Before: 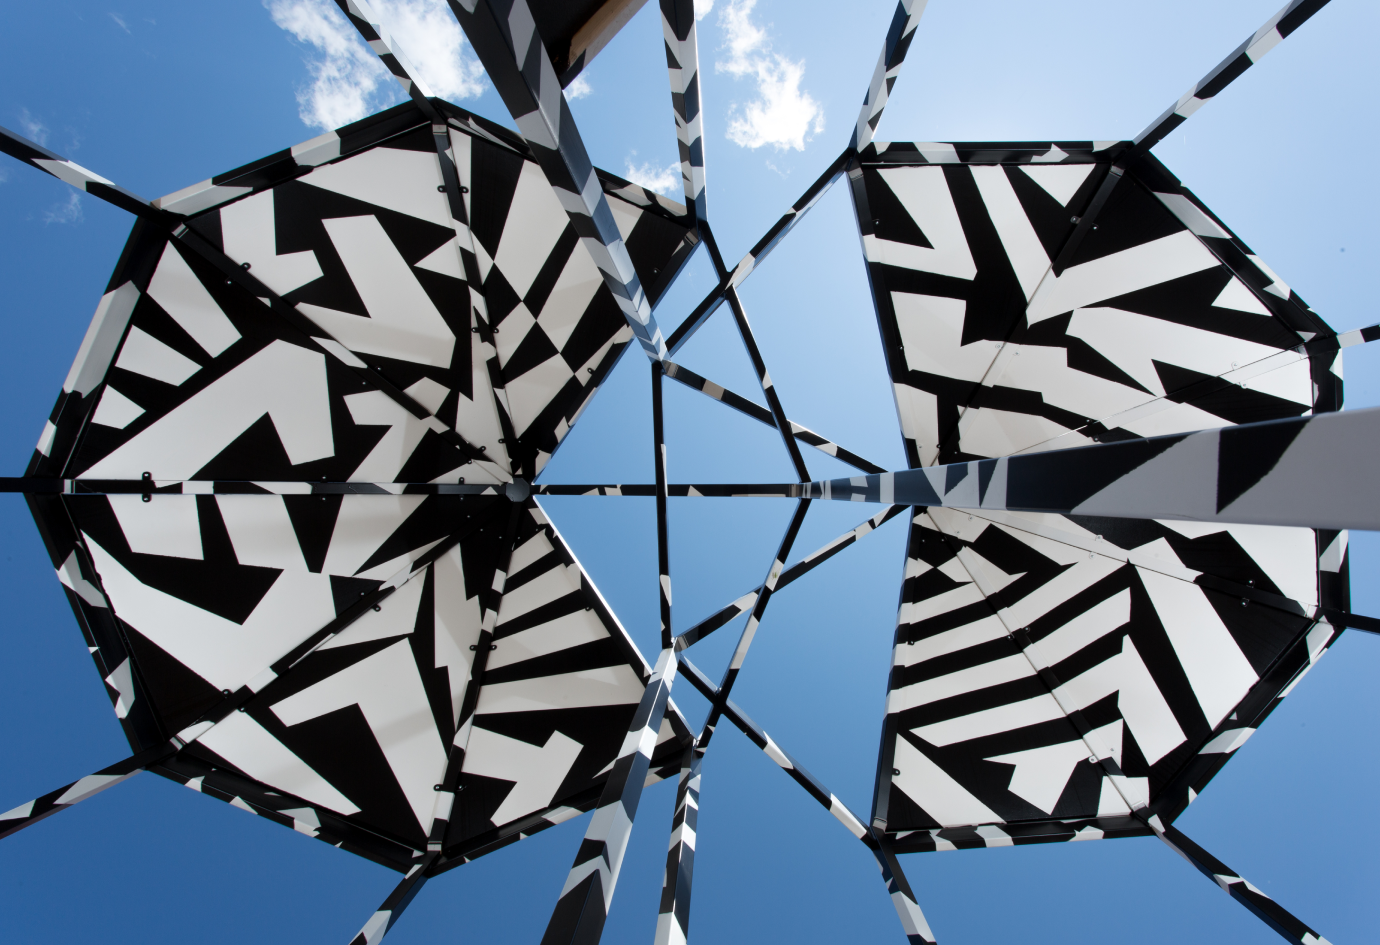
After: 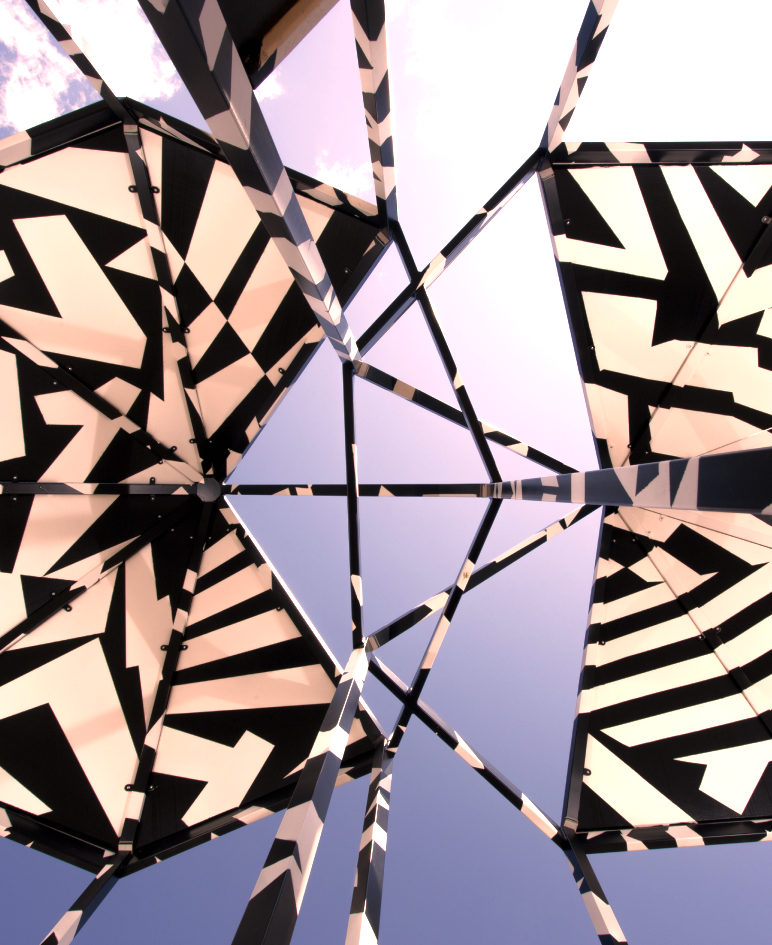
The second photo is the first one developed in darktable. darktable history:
crop and rotate: left 22.411%, right 21.623%
exposure: black level correction 0, exposure 0.697 EV, compensate exposure bias true, compensate highlight preservation false
color correction: highlights a* 22.59, highlights b* 22.15
tone equalizer: -8 EV 0 EV, -7 EV 0.001 EV, -6 EV -0.003 EV, -5 EV -0.002 EV, -4 EV -0.088 EV, -3 EV -0.201 EV, -2 EV -0.288 EV, -1 EV 0.09 EV, +0 EV 0.326 EV, edges refinement/feathering 500, mask exposure compensation -1.57 EV, preserve details no
